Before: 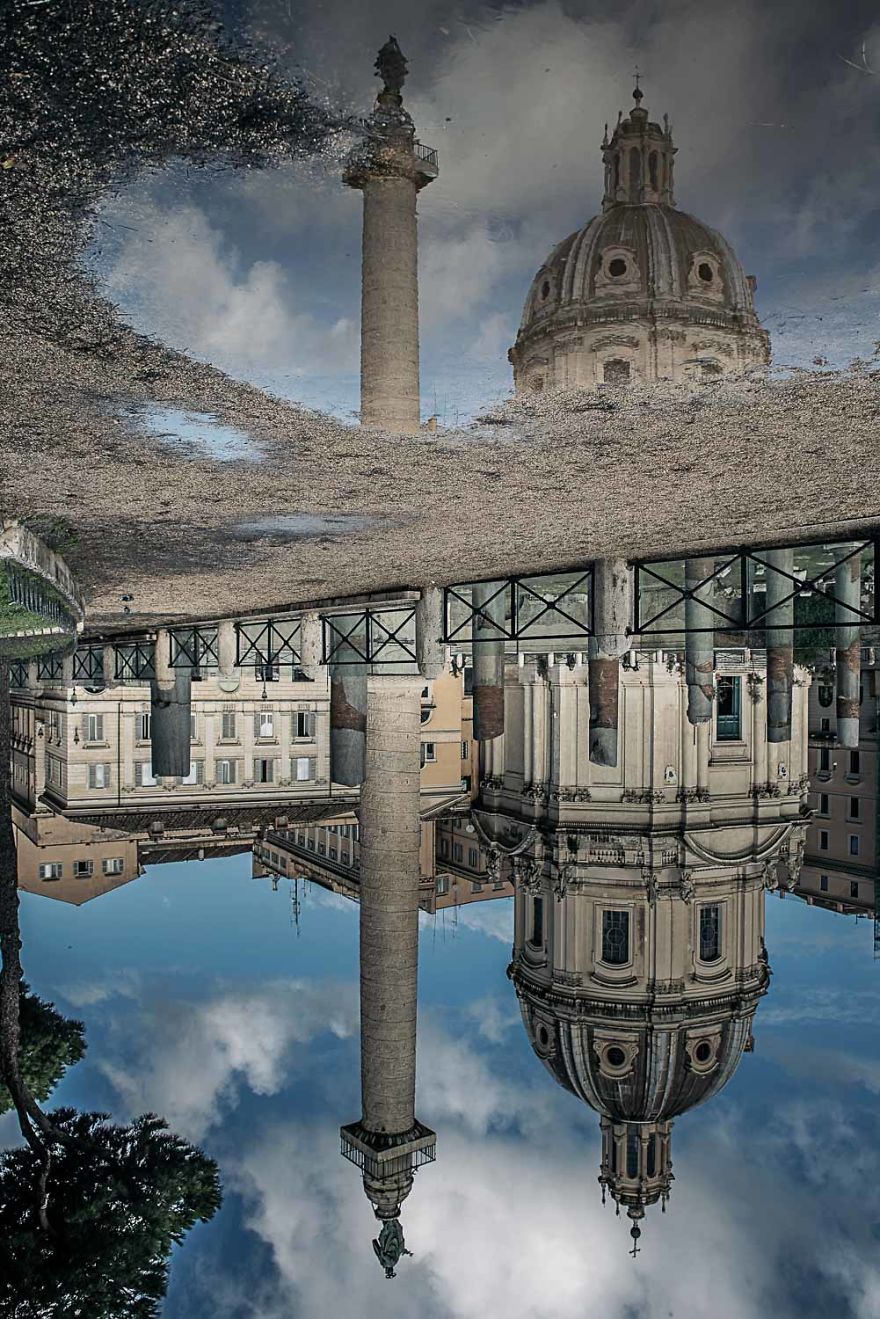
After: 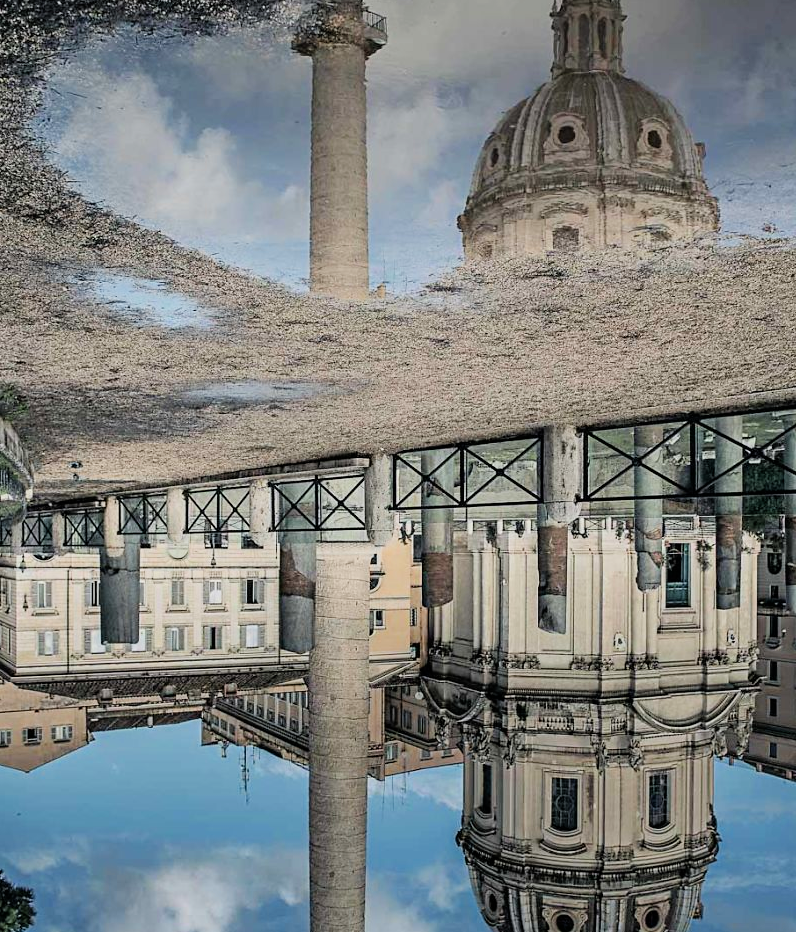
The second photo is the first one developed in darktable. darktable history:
crop: left 5.859%, top 10.15%, right 3.628%, bottom 19.146%
filmic rgb: black relative exposure -7.65 EV, white relative exposure 4.56 EV, threshold 5.98 EV, hardness 3.61, contrast 0.984, color science v6 (2022), iterations of high-quality reconstruction 0, enable highlight reconstruction true
exposure: black level correction 0, exposure 0.695 EV, compensate highlight preservation false
